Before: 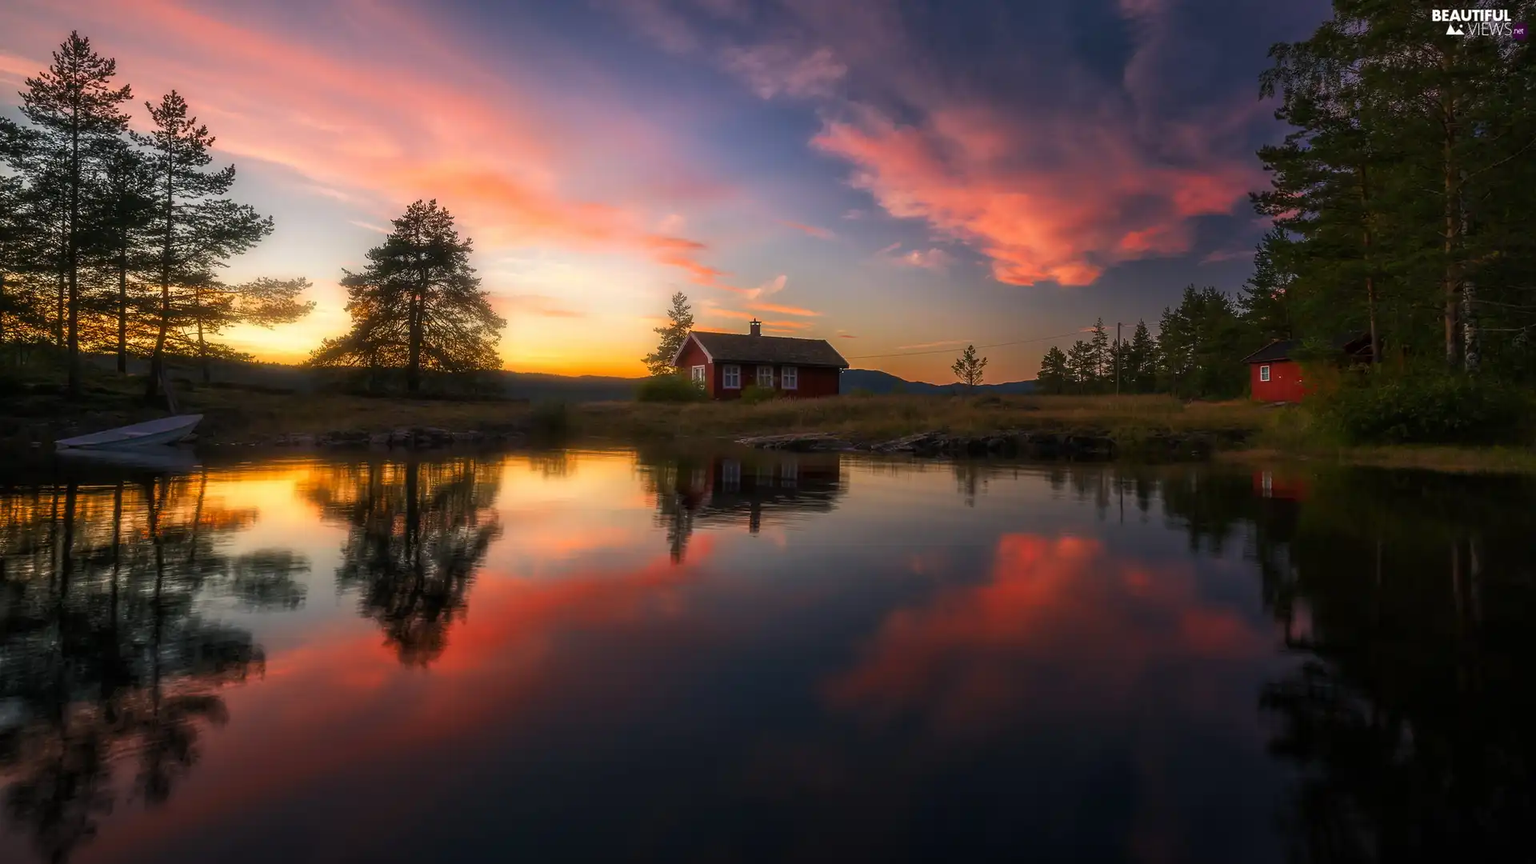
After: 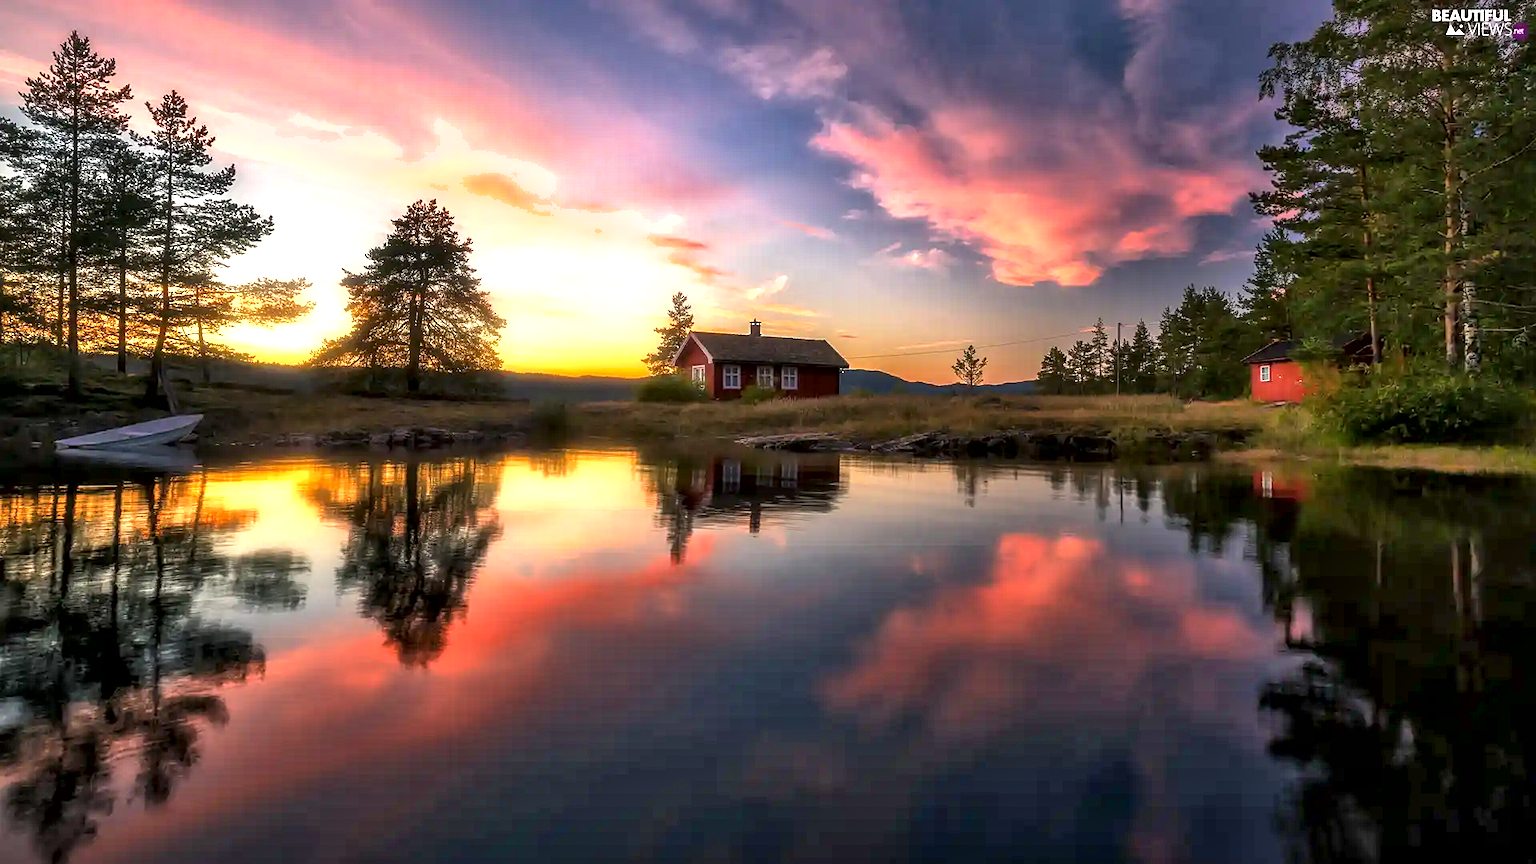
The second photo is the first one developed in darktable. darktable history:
sharpen: amount 0.211
local contrast: mode bilateral grid, contrast 21, coarseness 50, detail 161%, midtone range 0.2
exposure: black level correction 0.001, exposure 1.046 EV, compensate highlight preservation false
shadows and highlights: soften with gaussian
